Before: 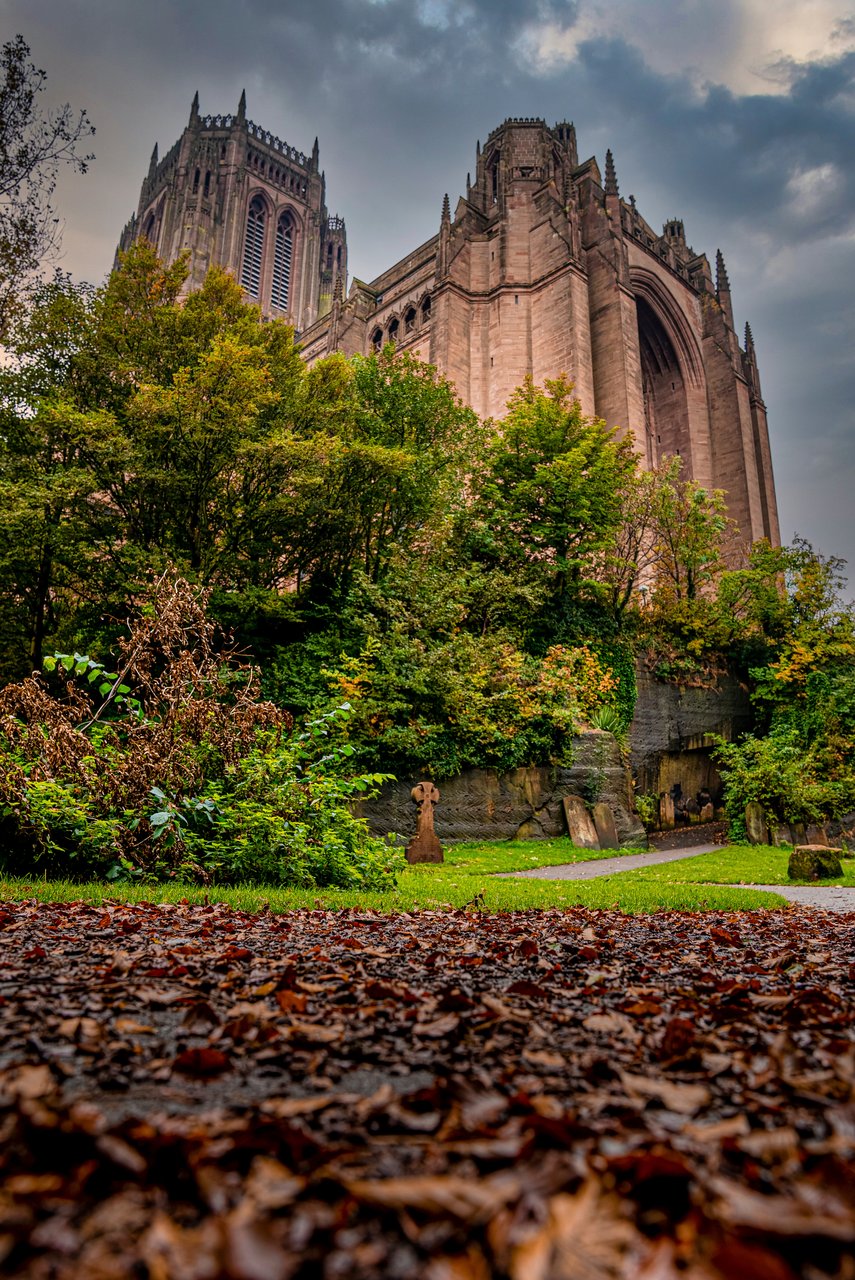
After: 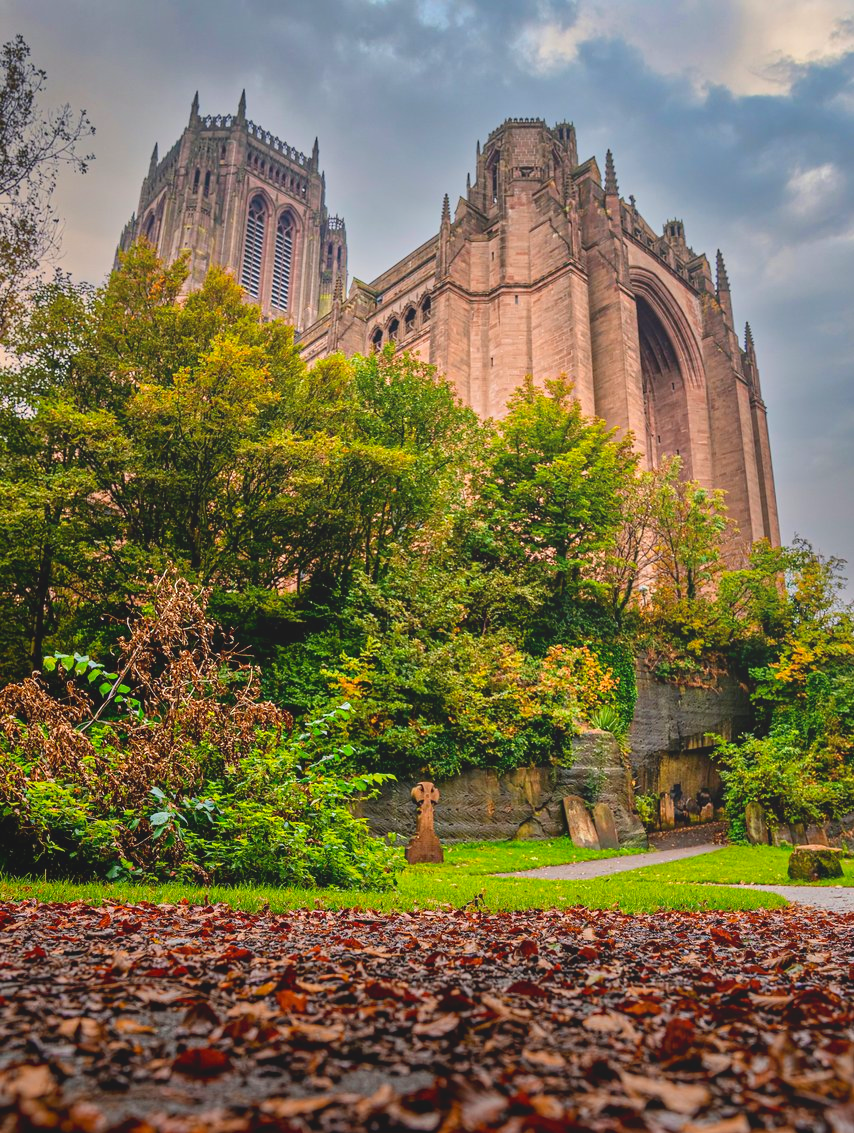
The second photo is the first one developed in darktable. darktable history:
tone equalizer: -8 EV 1.04 EV, -7 EV 1.02 EV, -6 EV 1.03 EV, -5 EV 0.986 EV, -4 EV 1.03 EV, -3 EV 0.766 EV, -2 EV 0.476 EV, -1 EV 0.276 EV, smoothing diameter 2.22%, edges refinement/feathering 16.83, mask exposure compensation -1.57 EV, filter diffusion 5
local contrast: detail 72%
crop and rotate: top 0%, bottom 11.45%
